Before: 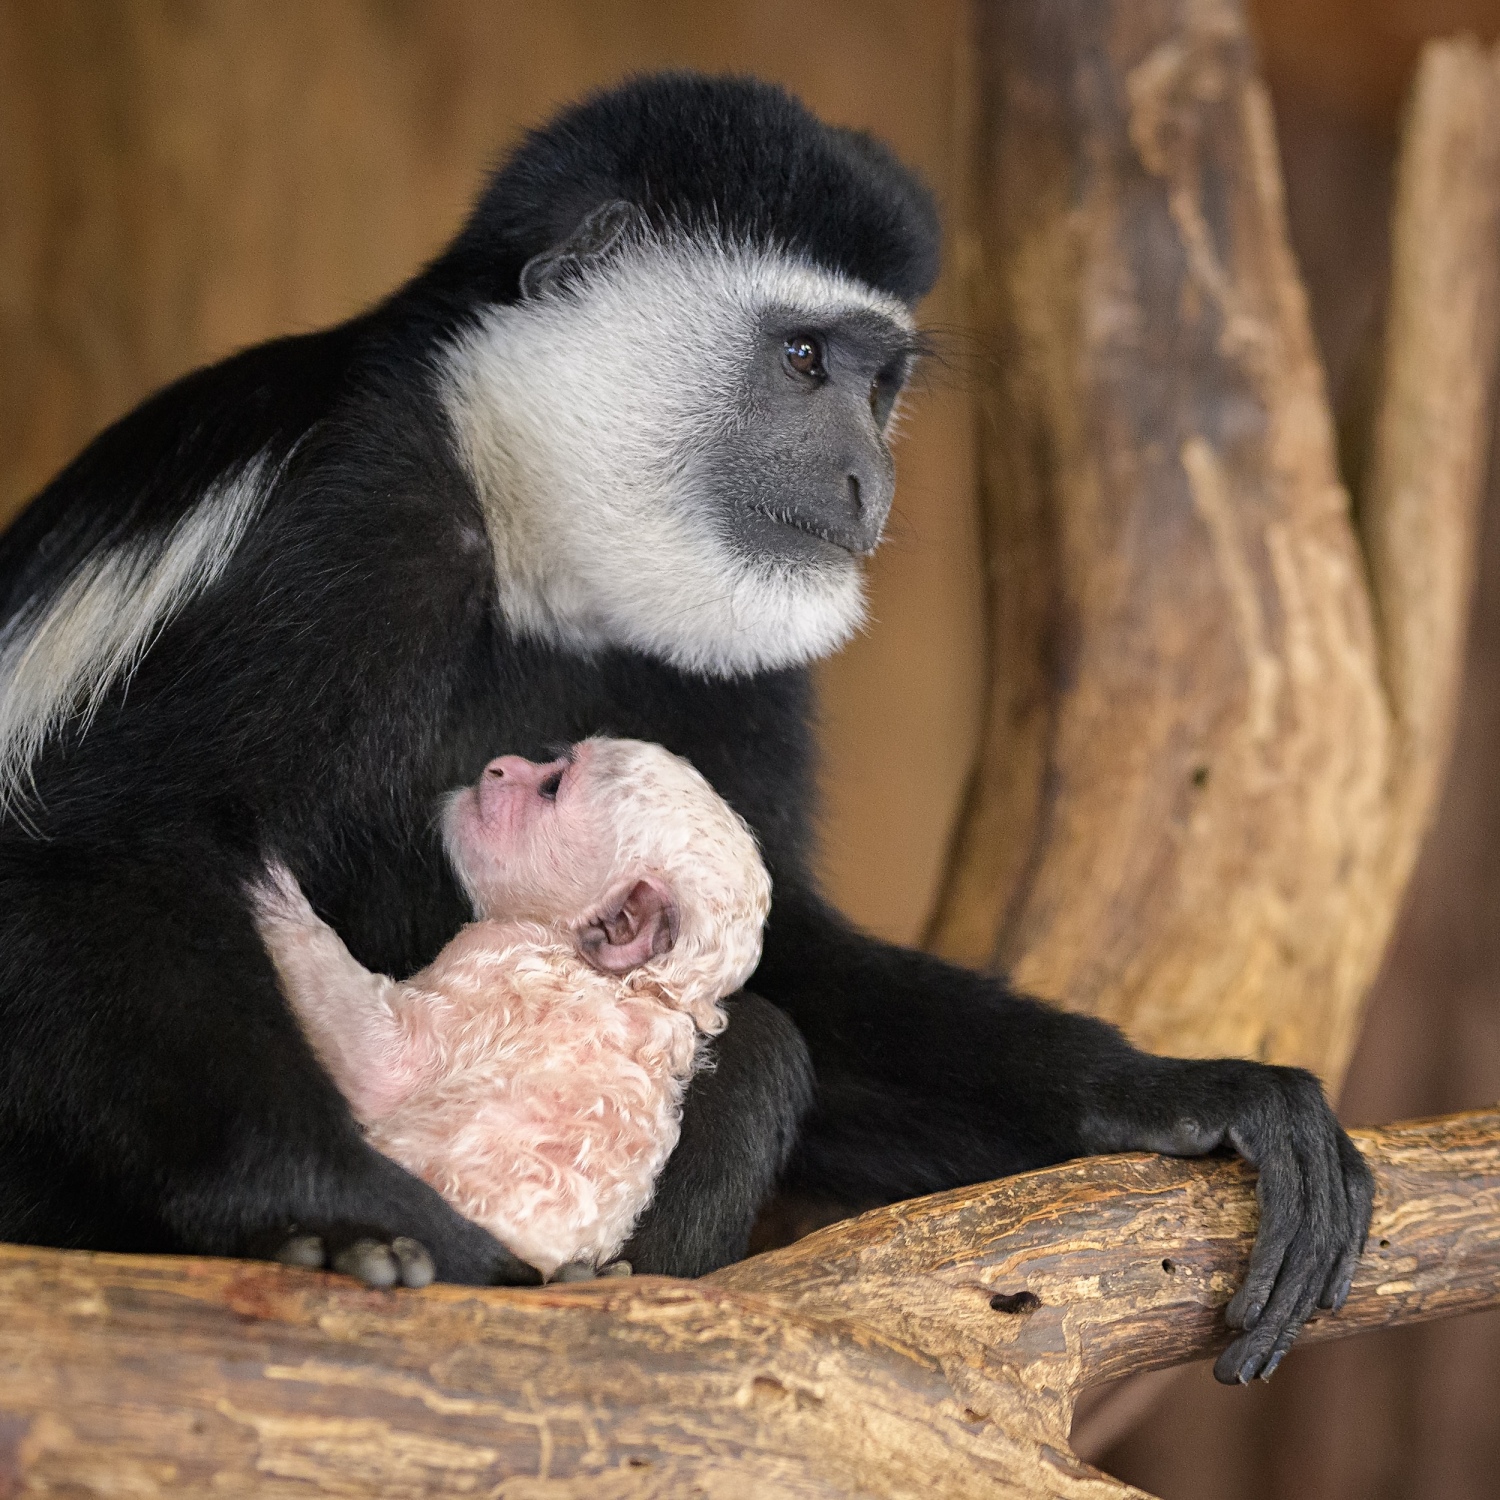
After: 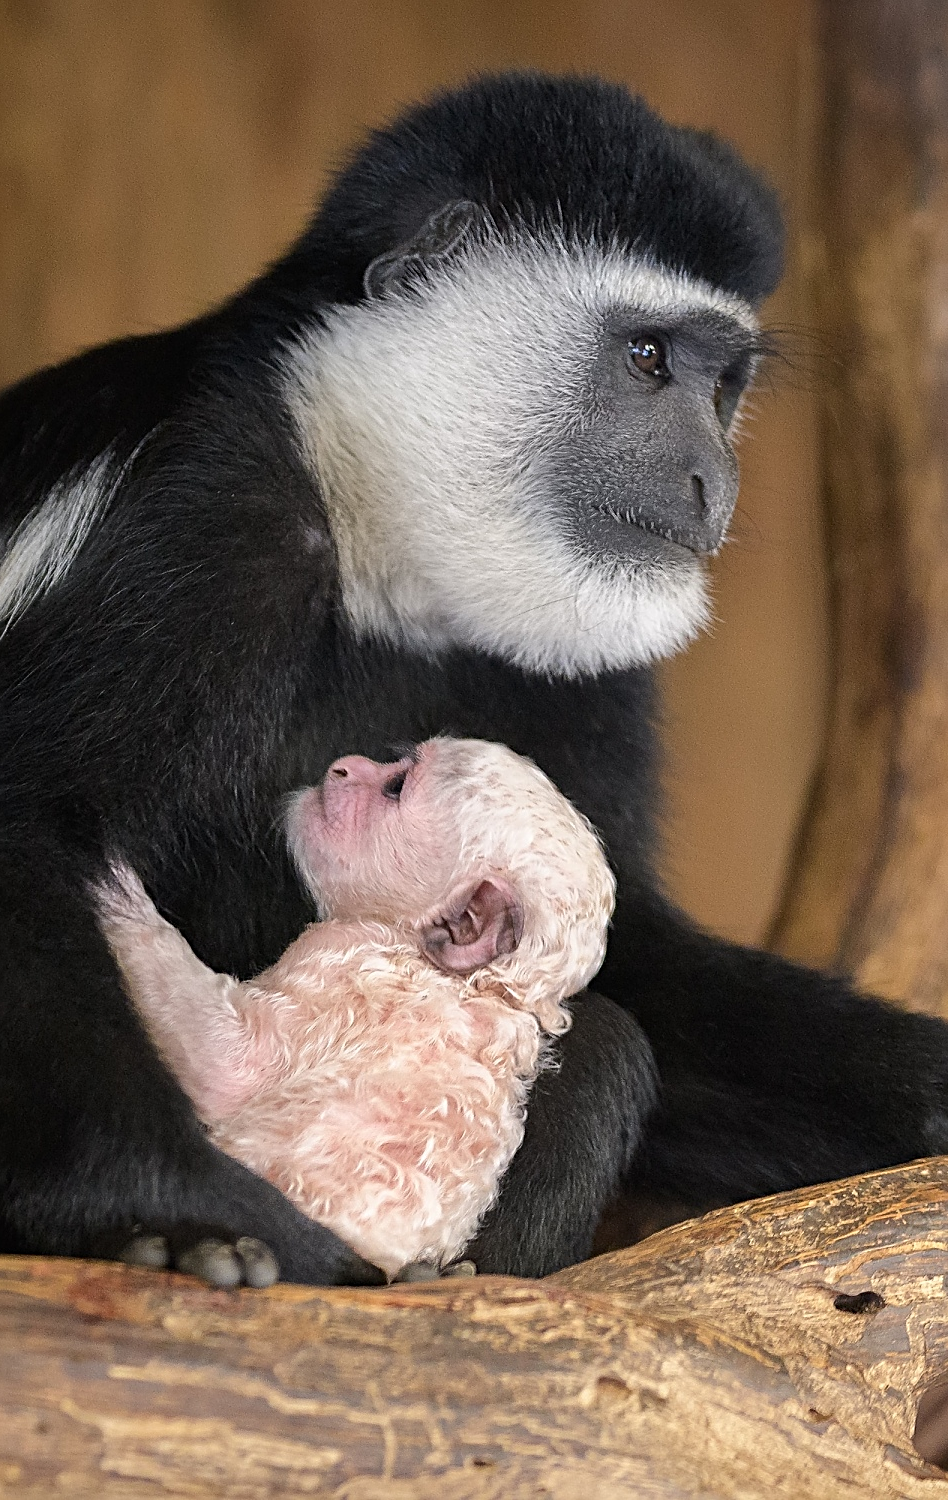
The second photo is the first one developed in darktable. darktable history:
sharpen: on, module defaults
exposure: black level correction 0, compensate highlight preservation false
crop: left 10.452%, right 26.29%
